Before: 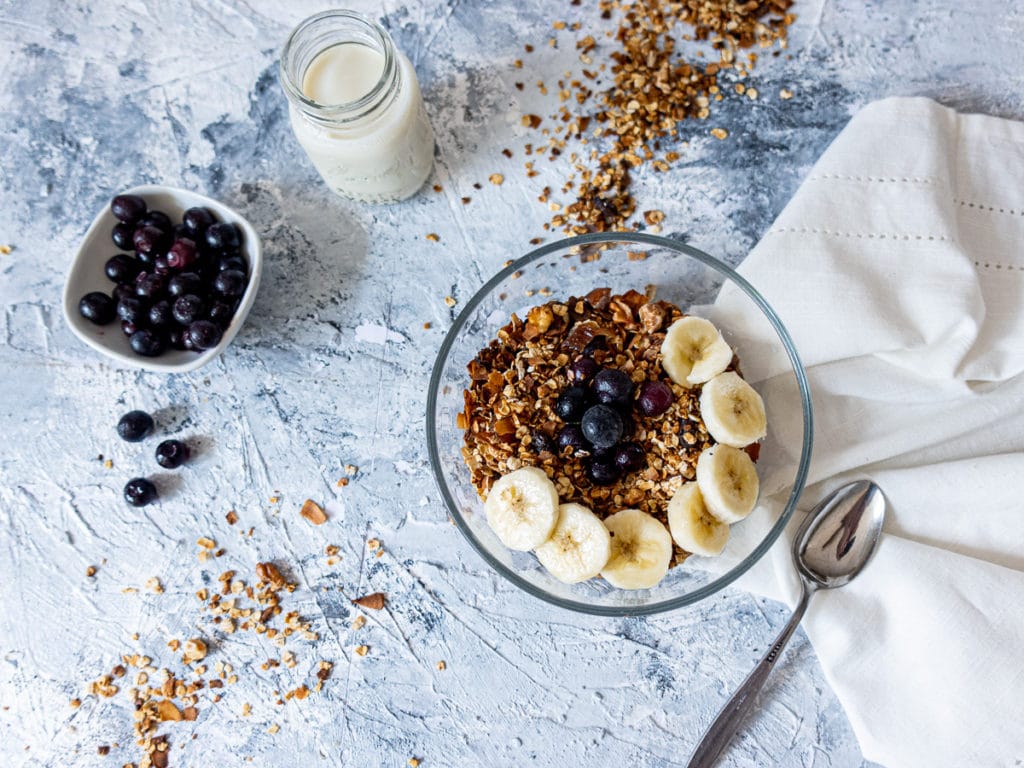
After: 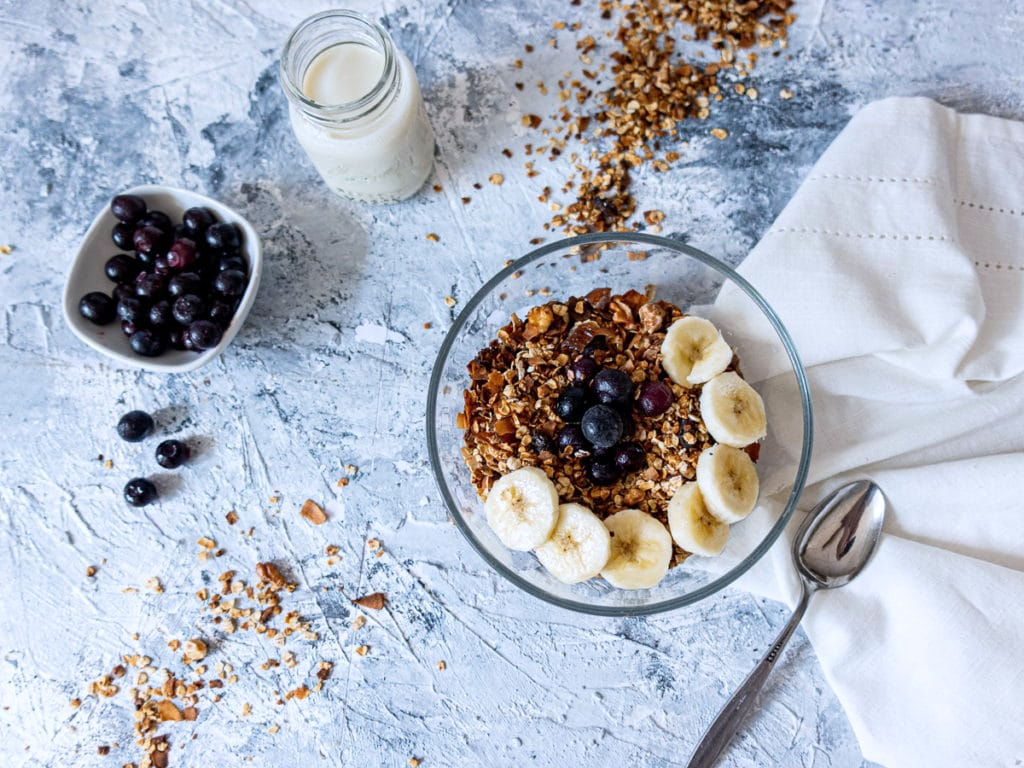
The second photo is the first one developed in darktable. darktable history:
color correction: highlights a* -0.092, highlights b* -5.68, shadows a* -0.141, shadows b* -0.099
